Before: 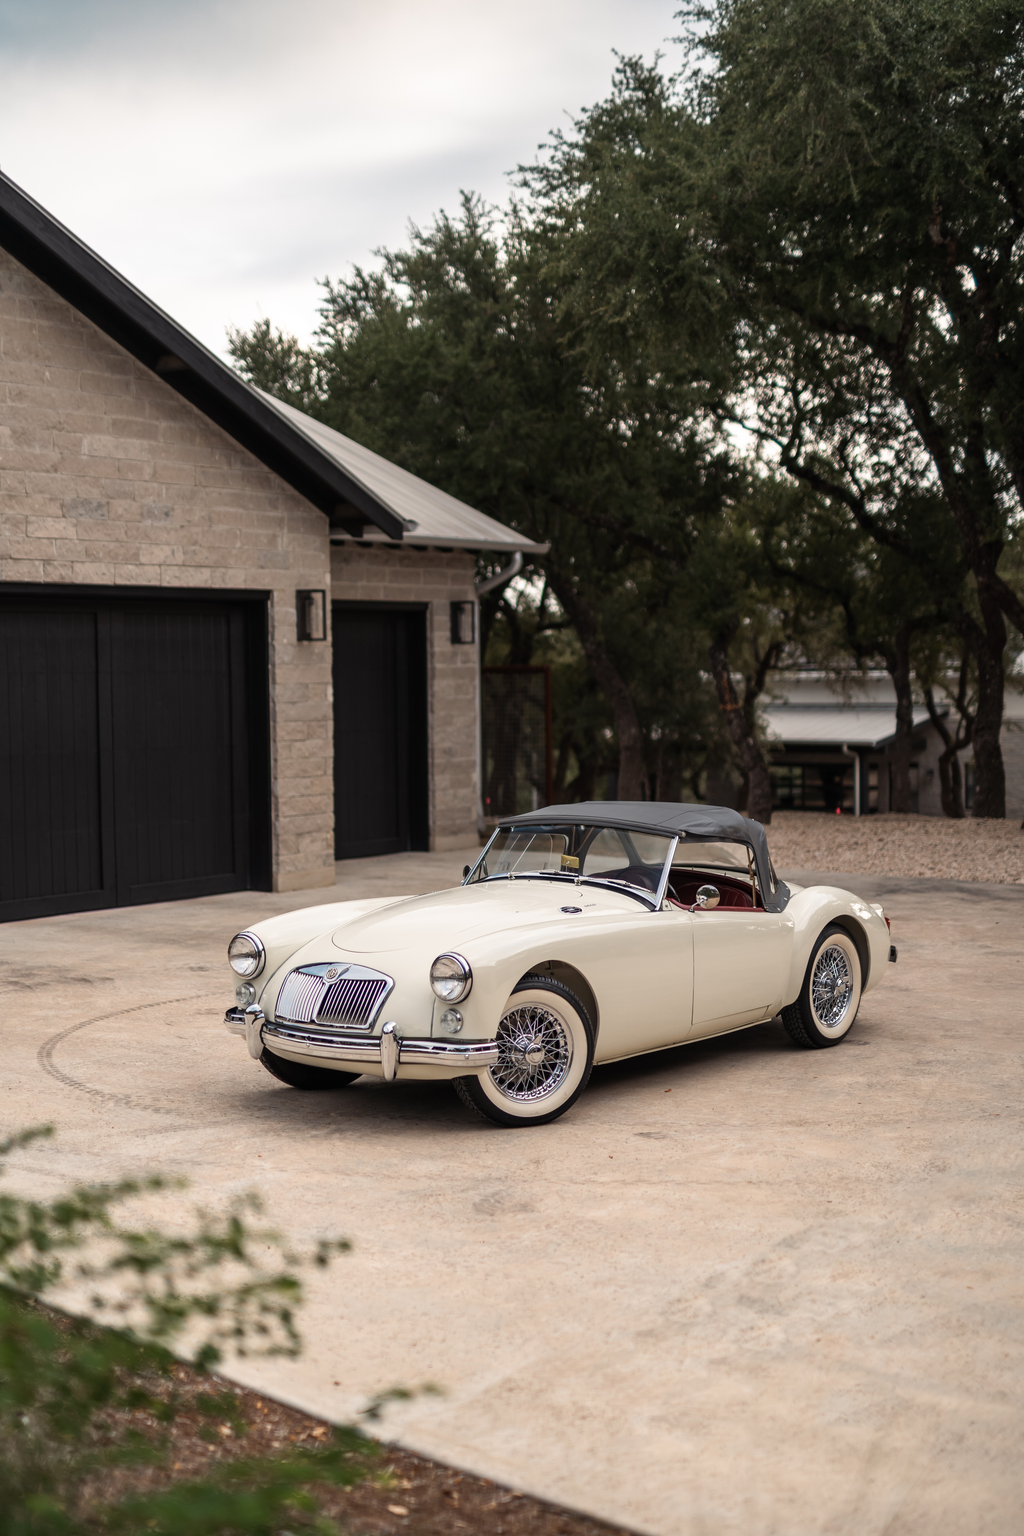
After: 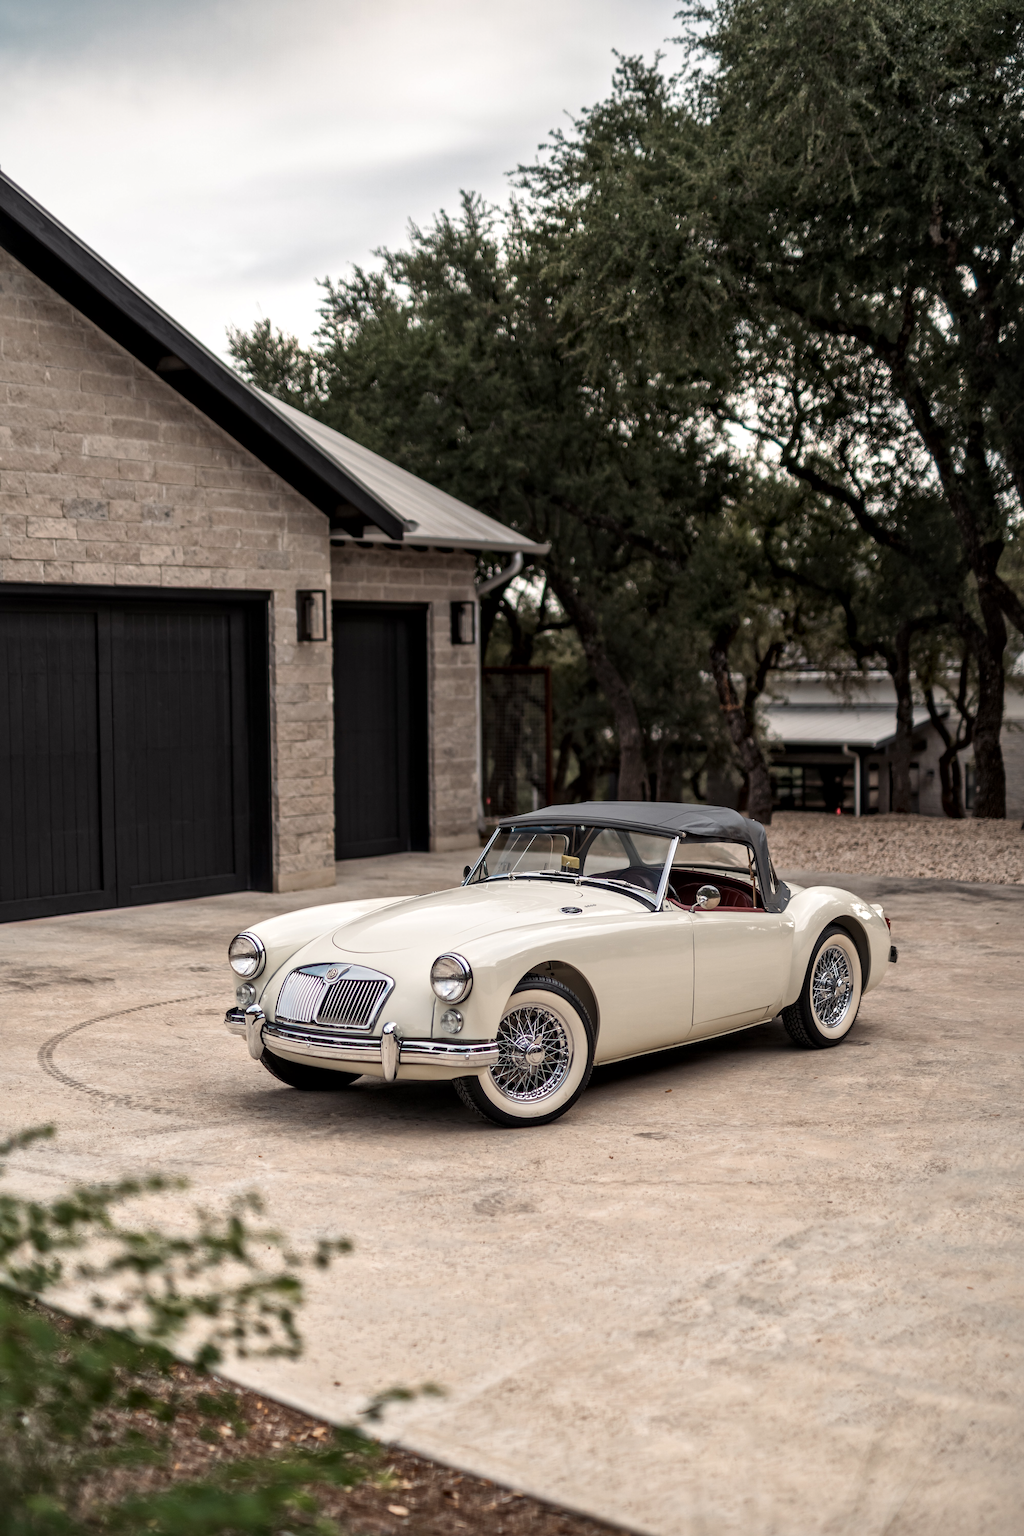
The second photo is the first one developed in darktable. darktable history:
local contrast: mode bilateral grid, contrast 19, coarseness 50, detail 162%, midtone range 0.2
contrast brightness saturation: saturation -0.066
